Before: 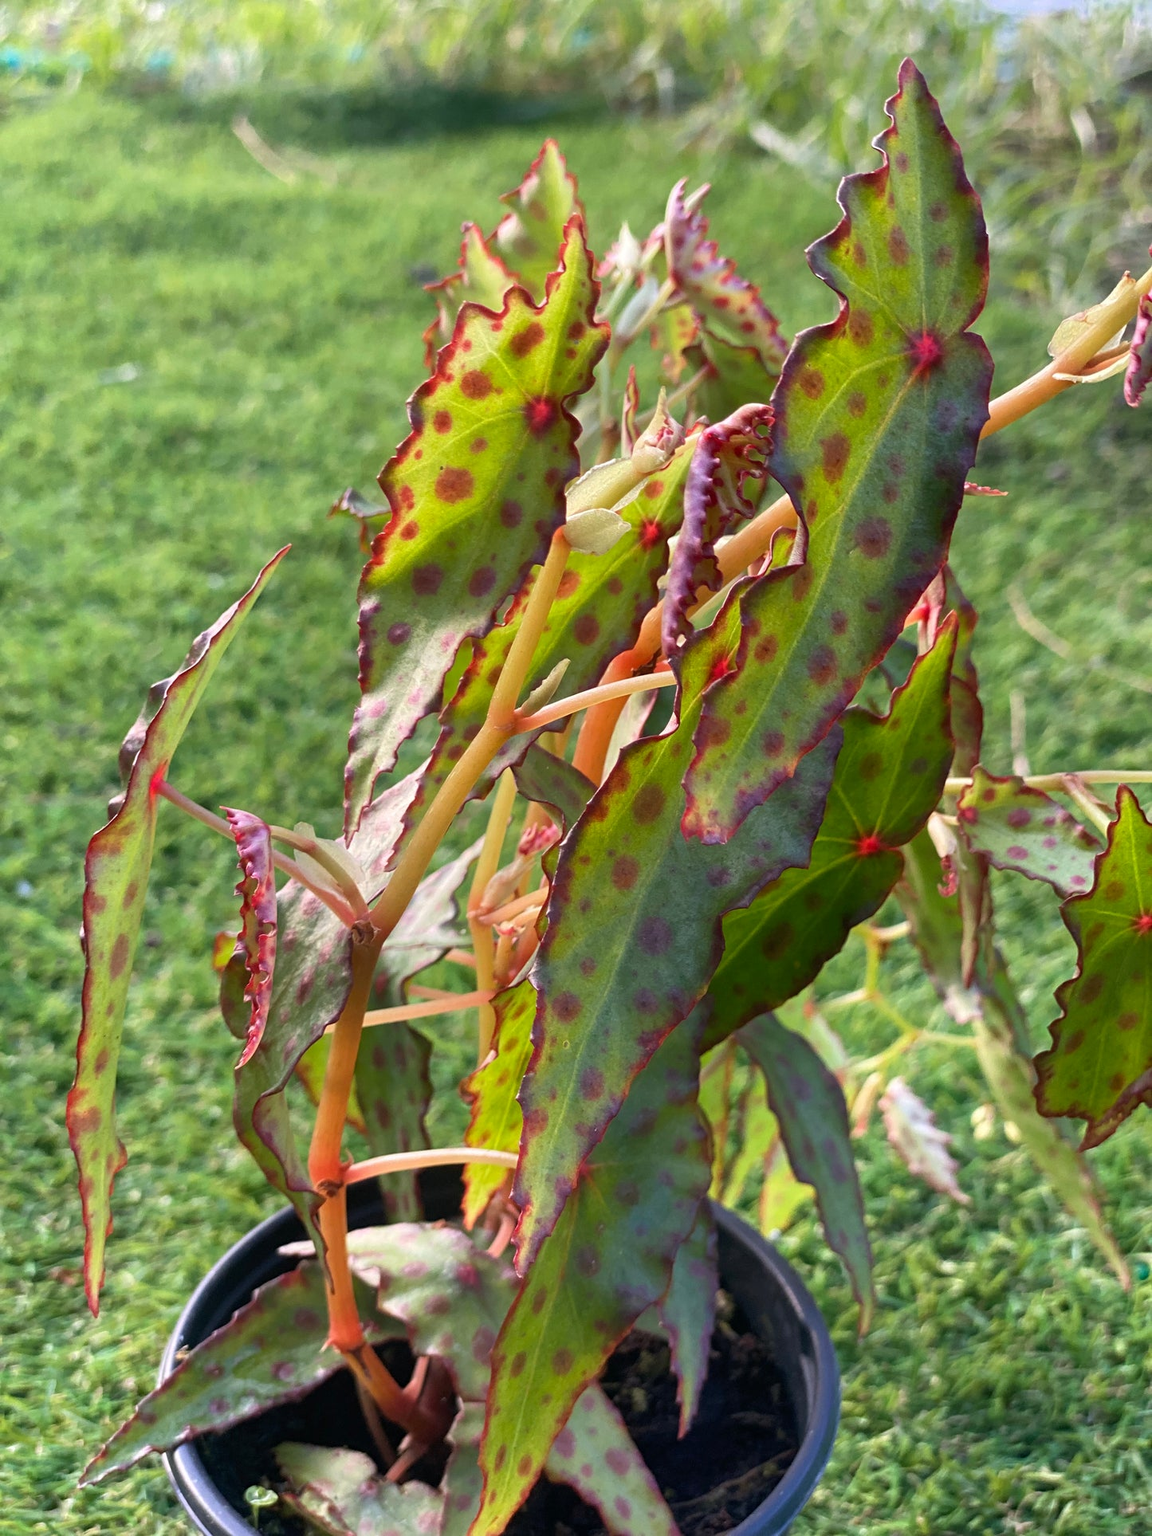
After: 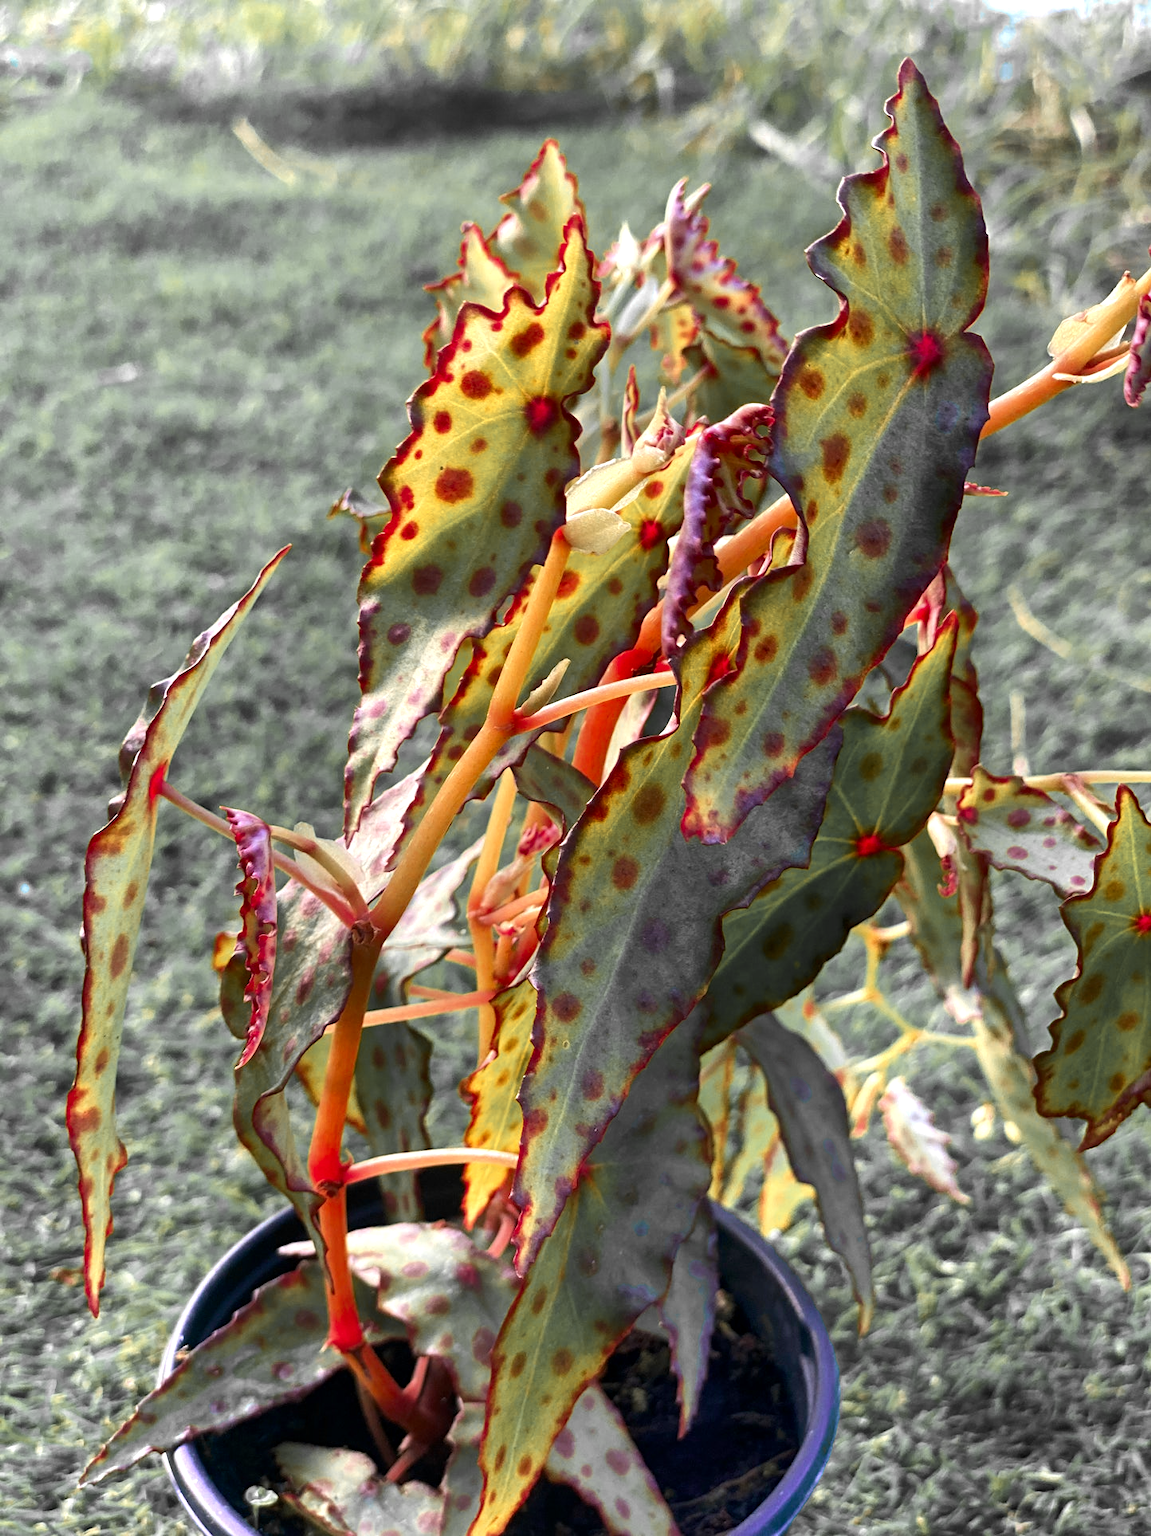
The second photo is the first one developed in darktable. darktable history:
local contrast: mode bilateral grid, contrast 20, coarseness 50, detail 120%, midtone range 0.2
tone equalizer: -8 EV -0.417 EV, -7 EV -0.389 EV, -6 EV -0.333 EV, -5 EV -0.222 EV, -3 EV 0.222 EV, -2 EV 0.333 EV, -1 EV 0.389 EV, +0 EV 0.417 EV, edges refinement/feathering 500, mask exposure compensation -1.57 EV, preserve details no
color zones: curves: ch0 [(0, 0.363) (0.128, 0.373) (0.25, 0.5) (0.402, 0.407) (0.521, 0.525) (0.63, 0.559) (0.729, 0.662) (0.867, 0.471)]; ch1 [(0, 0.515) (0.136, 0.618) (0.25, 0.5) (0.378, 0) (0.516, 0) (0.622, 0.593) (0.737, 0.819) (0.87, 0.593)]; ch2 [(0, 0.529) (0.128, 0.471) (0.282, 0.451) (0.386, 0.662) (0.516, 0.525) (0.633, 0.554) (0.75, 0.62) (0.875, 0.441)]
